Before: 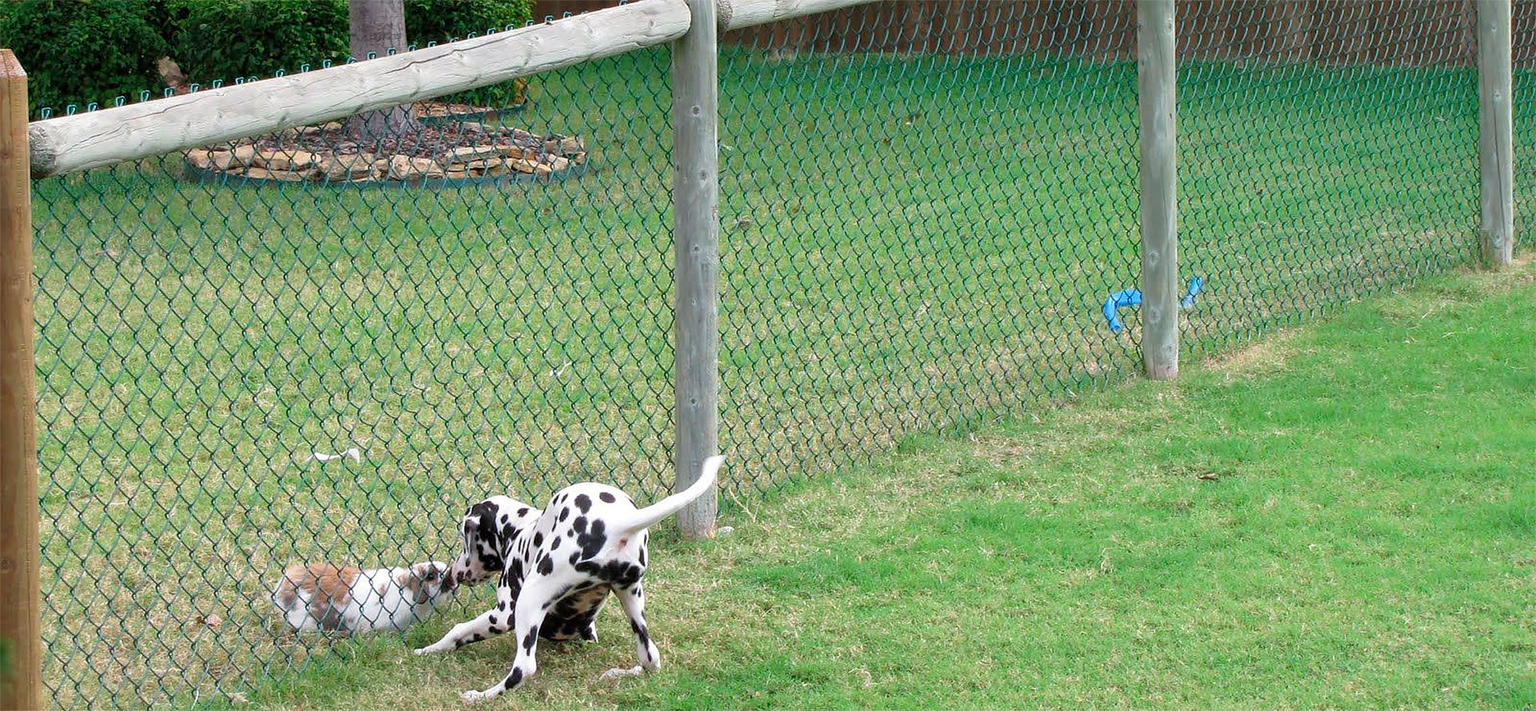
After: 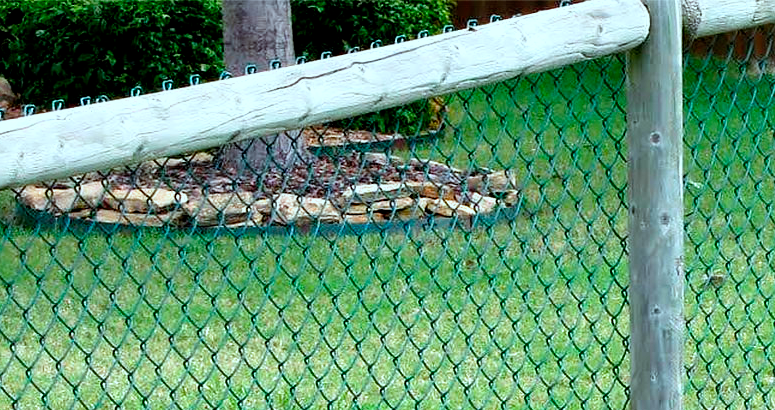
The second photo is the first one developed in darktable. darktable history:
crop and rotate: left 11.152%, top 0.078%, right 48.439%, bottom 53.774%
exposure: black level correction 0.007, exposure 0.157 EV, compensate highlight preservation false
filmic rgb: black relative exposure -8.71 EV, white relative exposure 2.71 EV, target black luminance 0%, hardness 6.25, latitude 77.03%, contrast 1.326, shadows ↔ highlights balance -0.3%, add noise in highlights 0.002, preserve chrominance no, color science v3 (2019), use custom middle-gray values true, contrast in highlights soft
color correction: highlights a* -10.01, highlights b* -10.09
shadows and highlights: shadows 58.82, soften with gaussian
